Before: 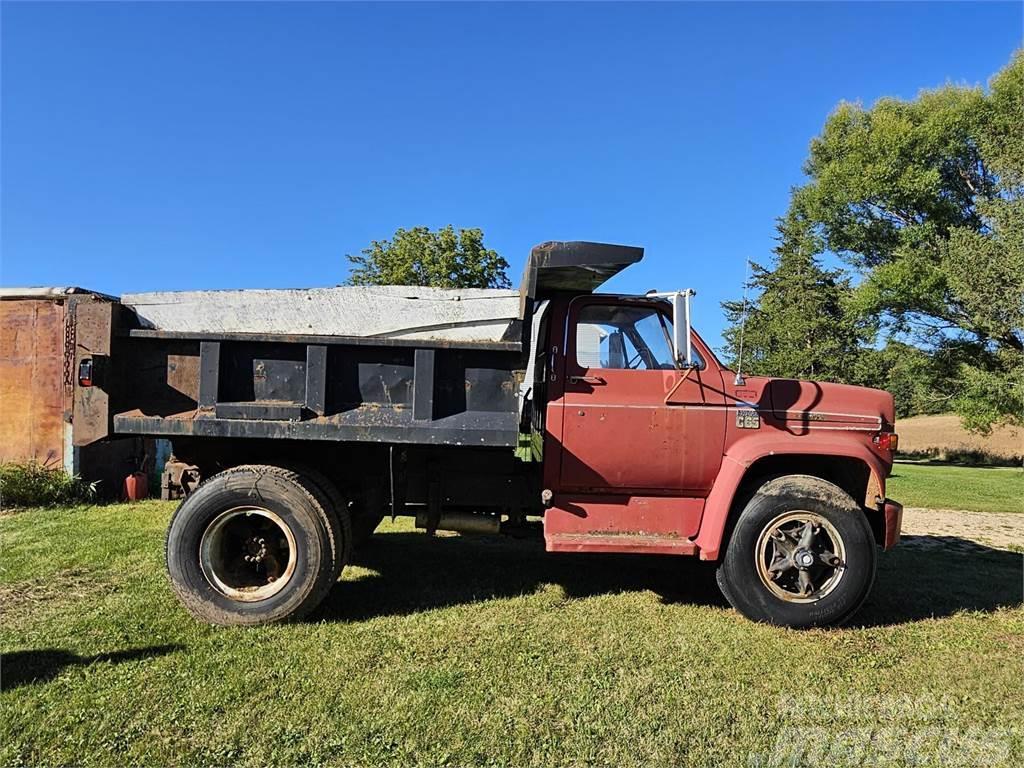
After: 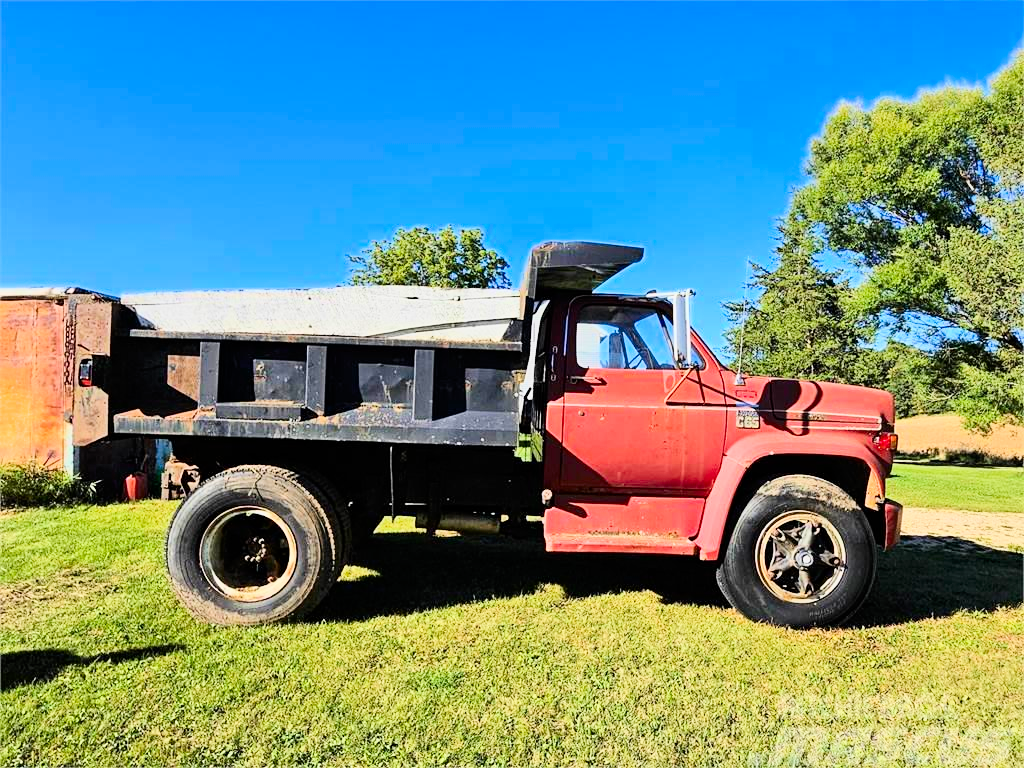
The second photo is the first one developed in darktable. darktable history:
filmic rgb: black relative exposure -7.48 EV, white relative exposure 4.83 EV, hardness 3.4, color science v6 (2022)
exposure: black level correction 0, exposure 1.2 EV, compensate exposure bias true, compensate highlight preservation false
contrast brightness saturation: contrast 0.18, saturation 0.3
